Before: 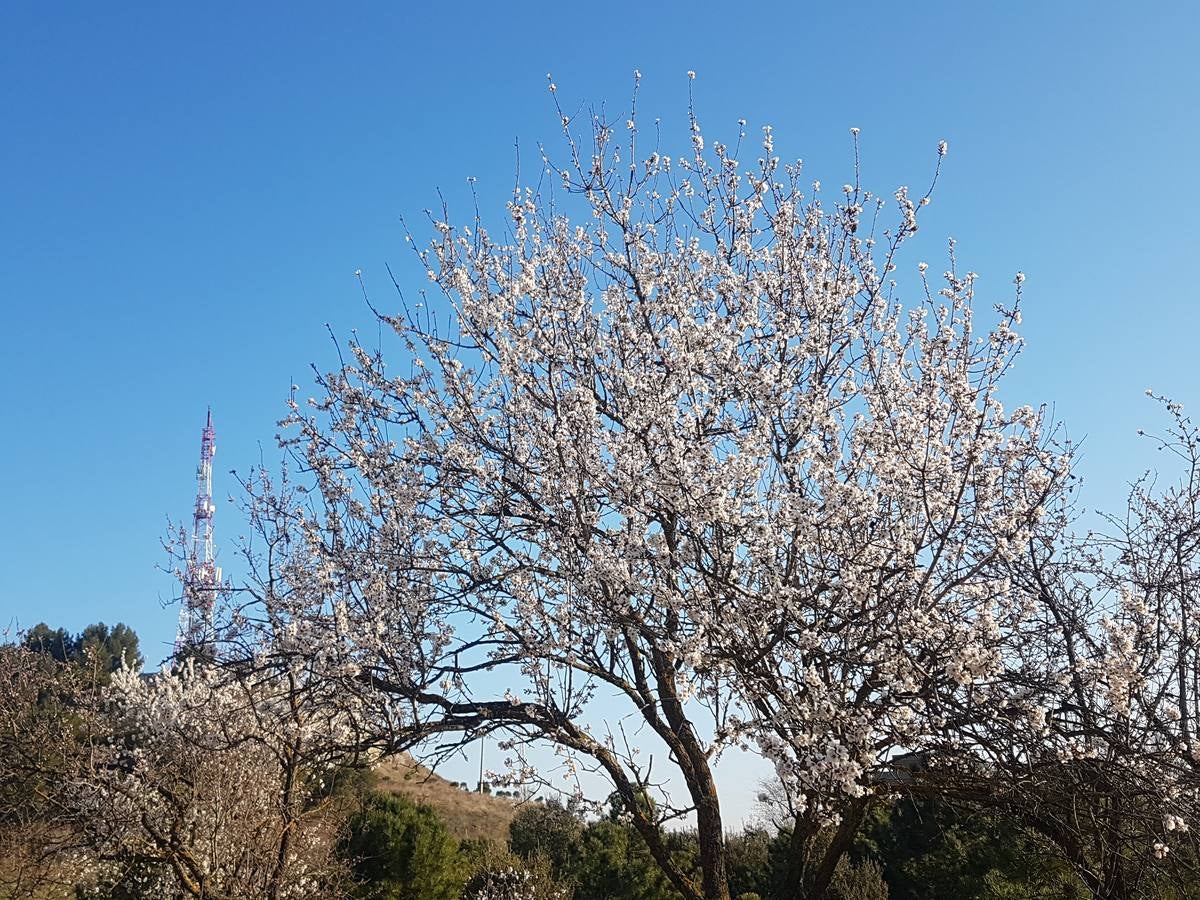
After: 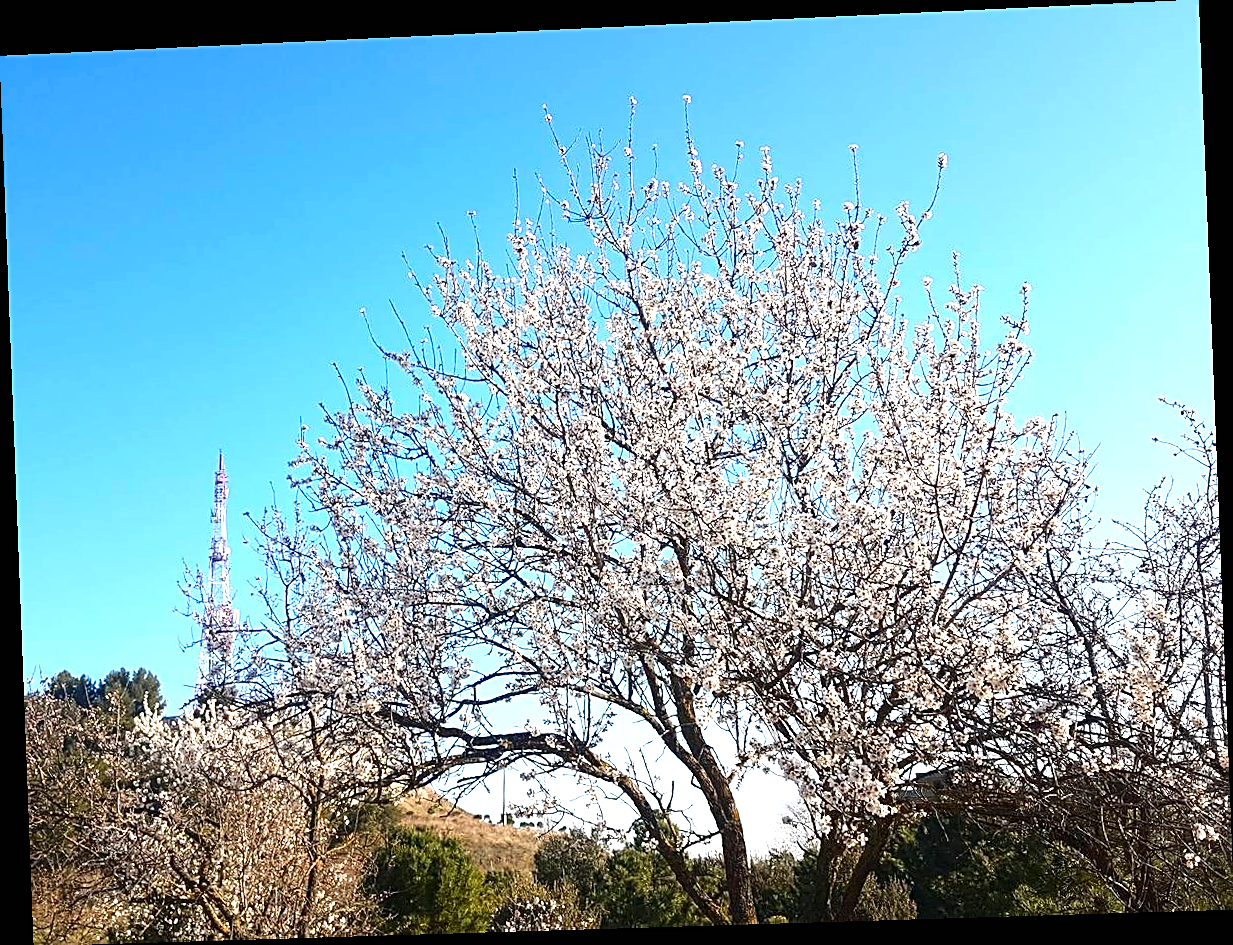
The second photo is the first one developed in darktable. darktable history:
rotate and perspective: rotation -2.22°, lens shift (horizontal) -0.022, automatic cropping off
contrast brightness saturation: contrast 0.13, brightness -0.05, saturation 0.16
sharpen: on, module defaults
exposure: black level correction 0, exposure 0.95 EV, compensate exposure bias true, compensate highlight preservation false
